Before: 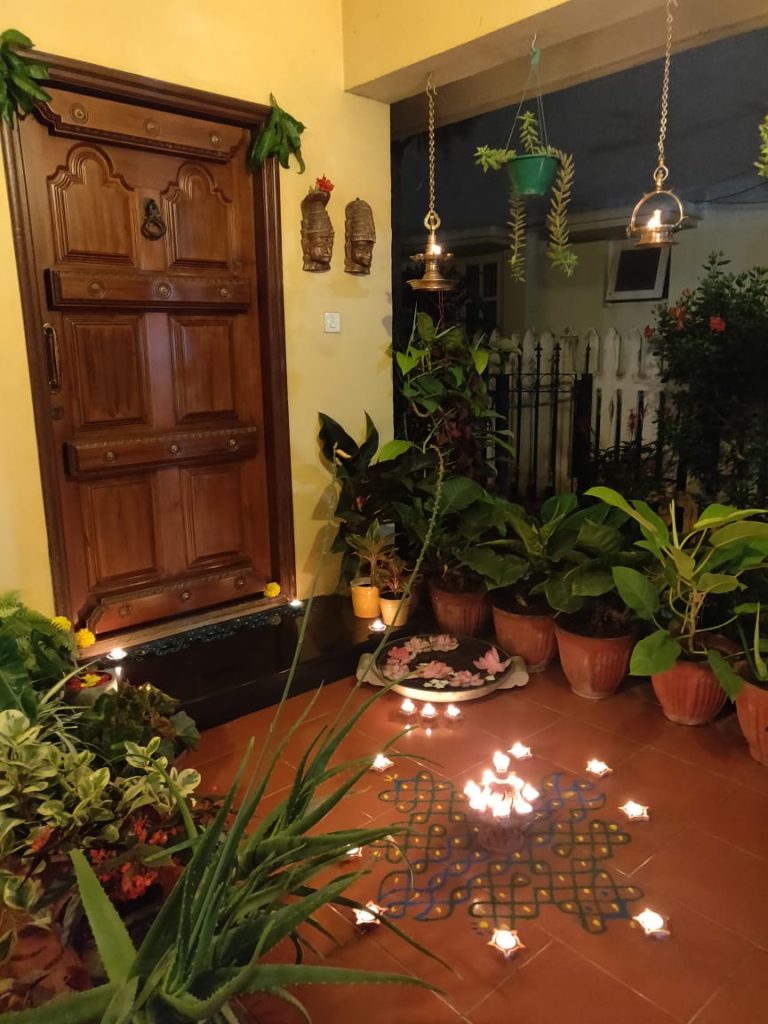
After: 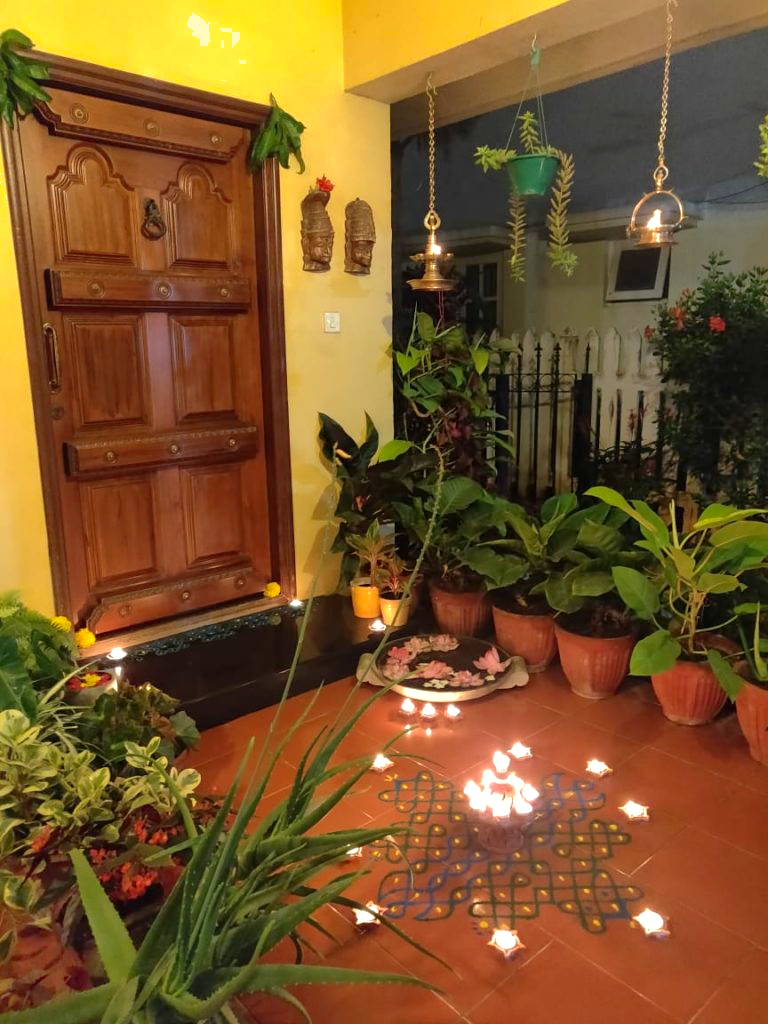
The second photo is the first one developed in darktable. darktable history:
exposure: black level correction 0.001, exposure 0.5 EV, compensate exposure bias true, compensate highlight preservation false
shadows and highlights: on, module defaults
contrast brightness saturation: contrast 0.04, saturation 0.07
